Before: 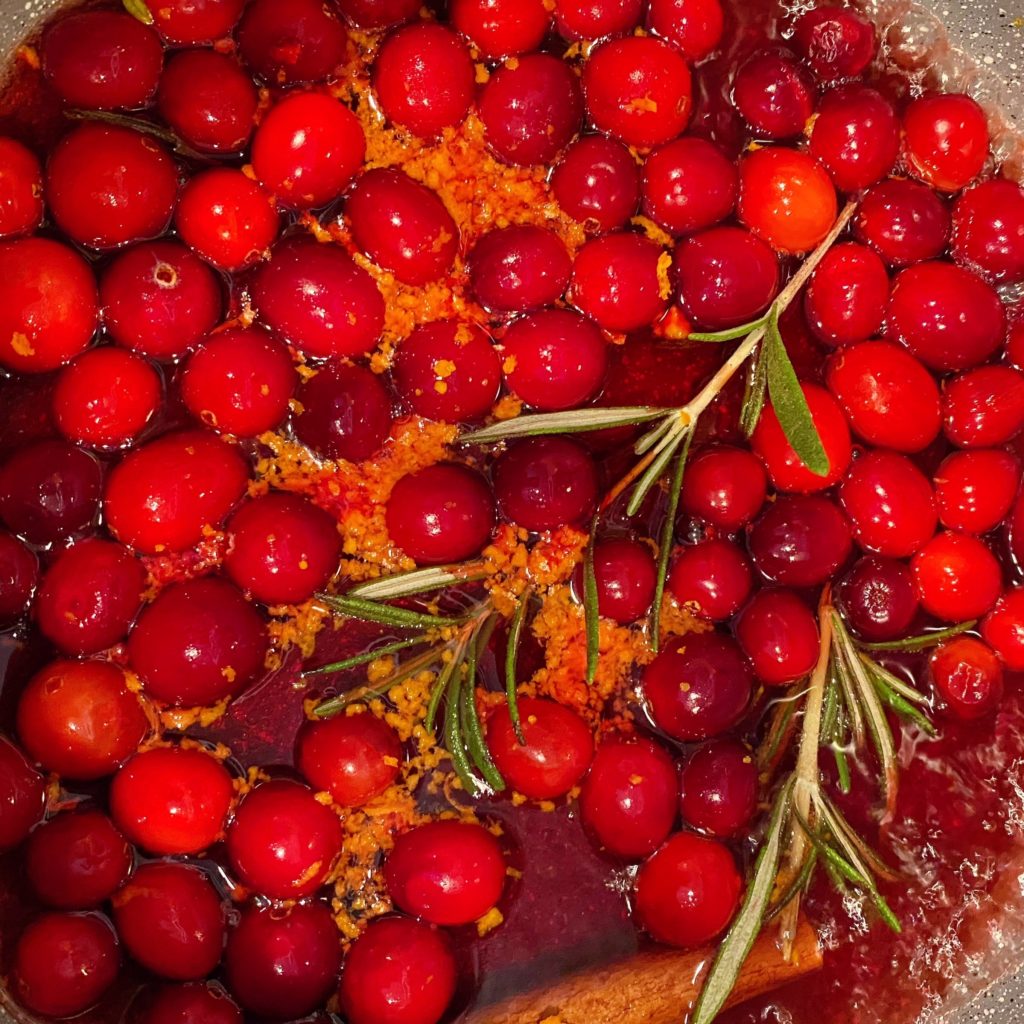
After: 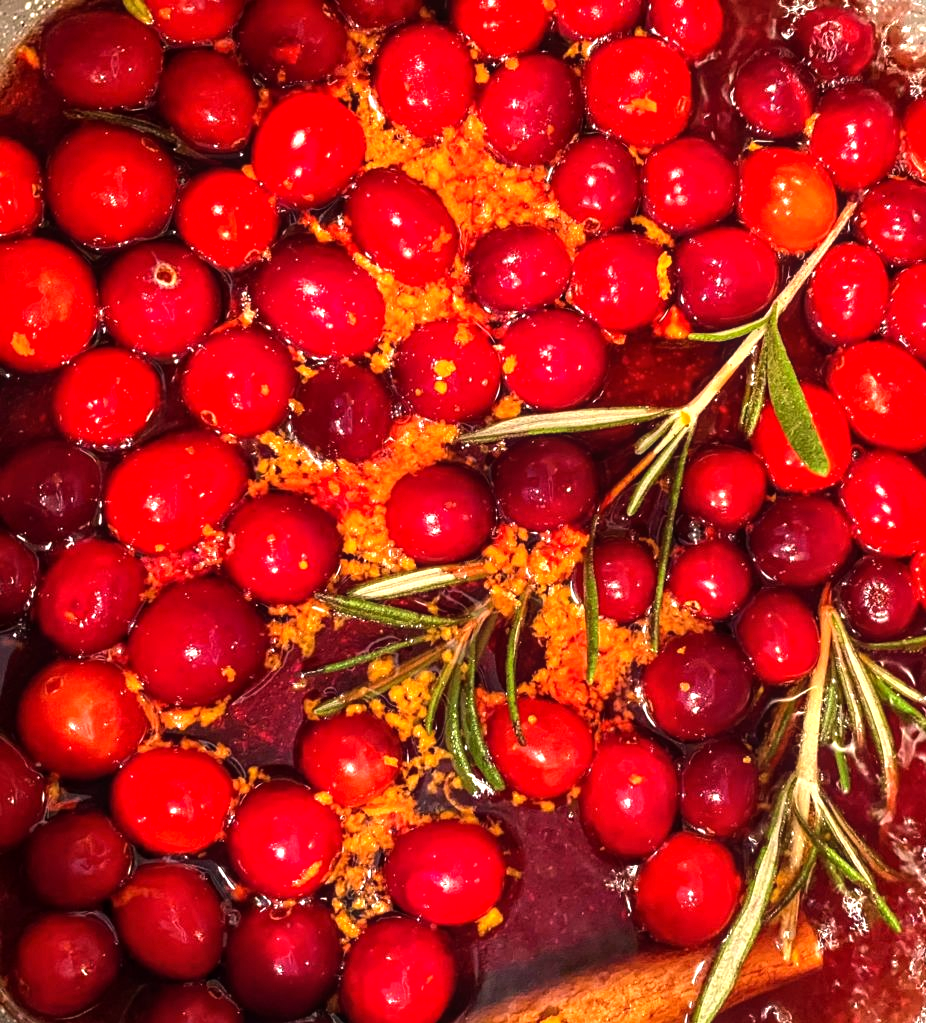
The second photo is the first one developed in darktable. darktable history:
exposure: black level correction 0.001, exposure 0.498 EV, compensate exposure bias true, compensate highlight preservation false
local contrast: detail 109%
crop: right 9.473%, bottom 0.032%
tone equalizer: -8 EV -0.733 EV, -7 EV -0.733 EV, -6 EV -0.639 EV, -5 EV -0.418 EV, -3 EV 0.378 EV, -2 EV 0.6 EV, -1 EV 0.686 EV, +0 EV 0.743 EV, edges refinement/feathering 500, mask exposure compensation -1.57 EV, preserve details no
